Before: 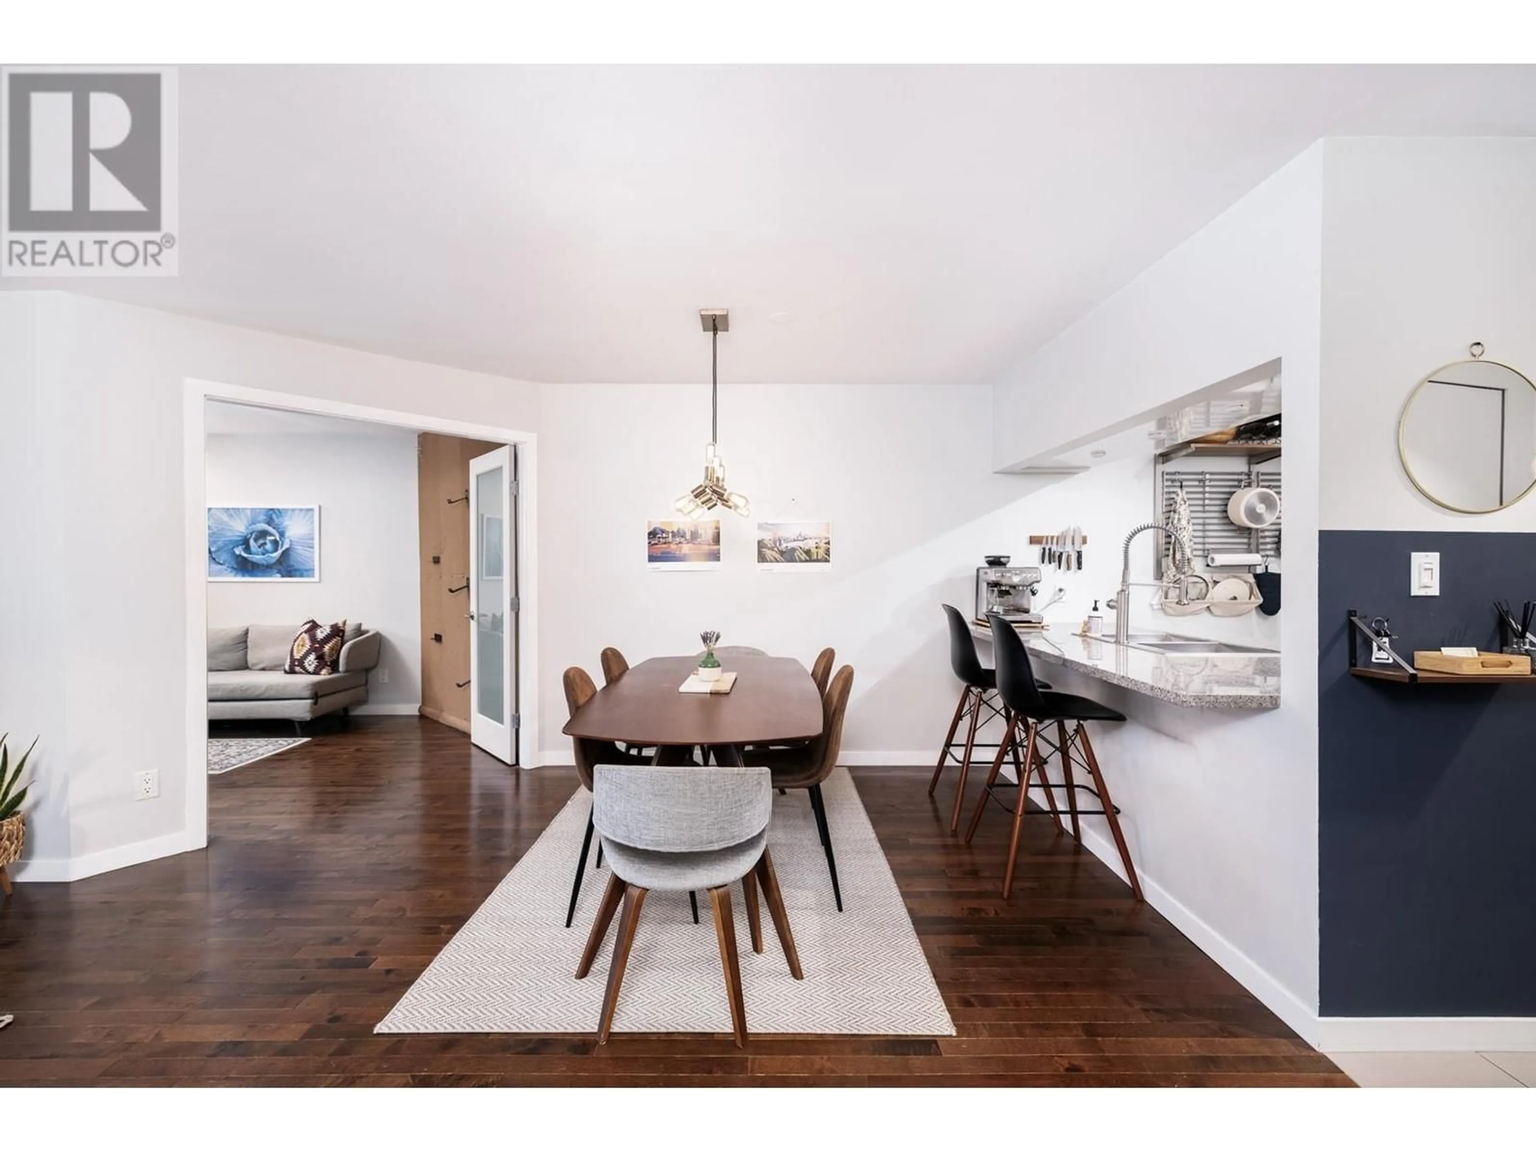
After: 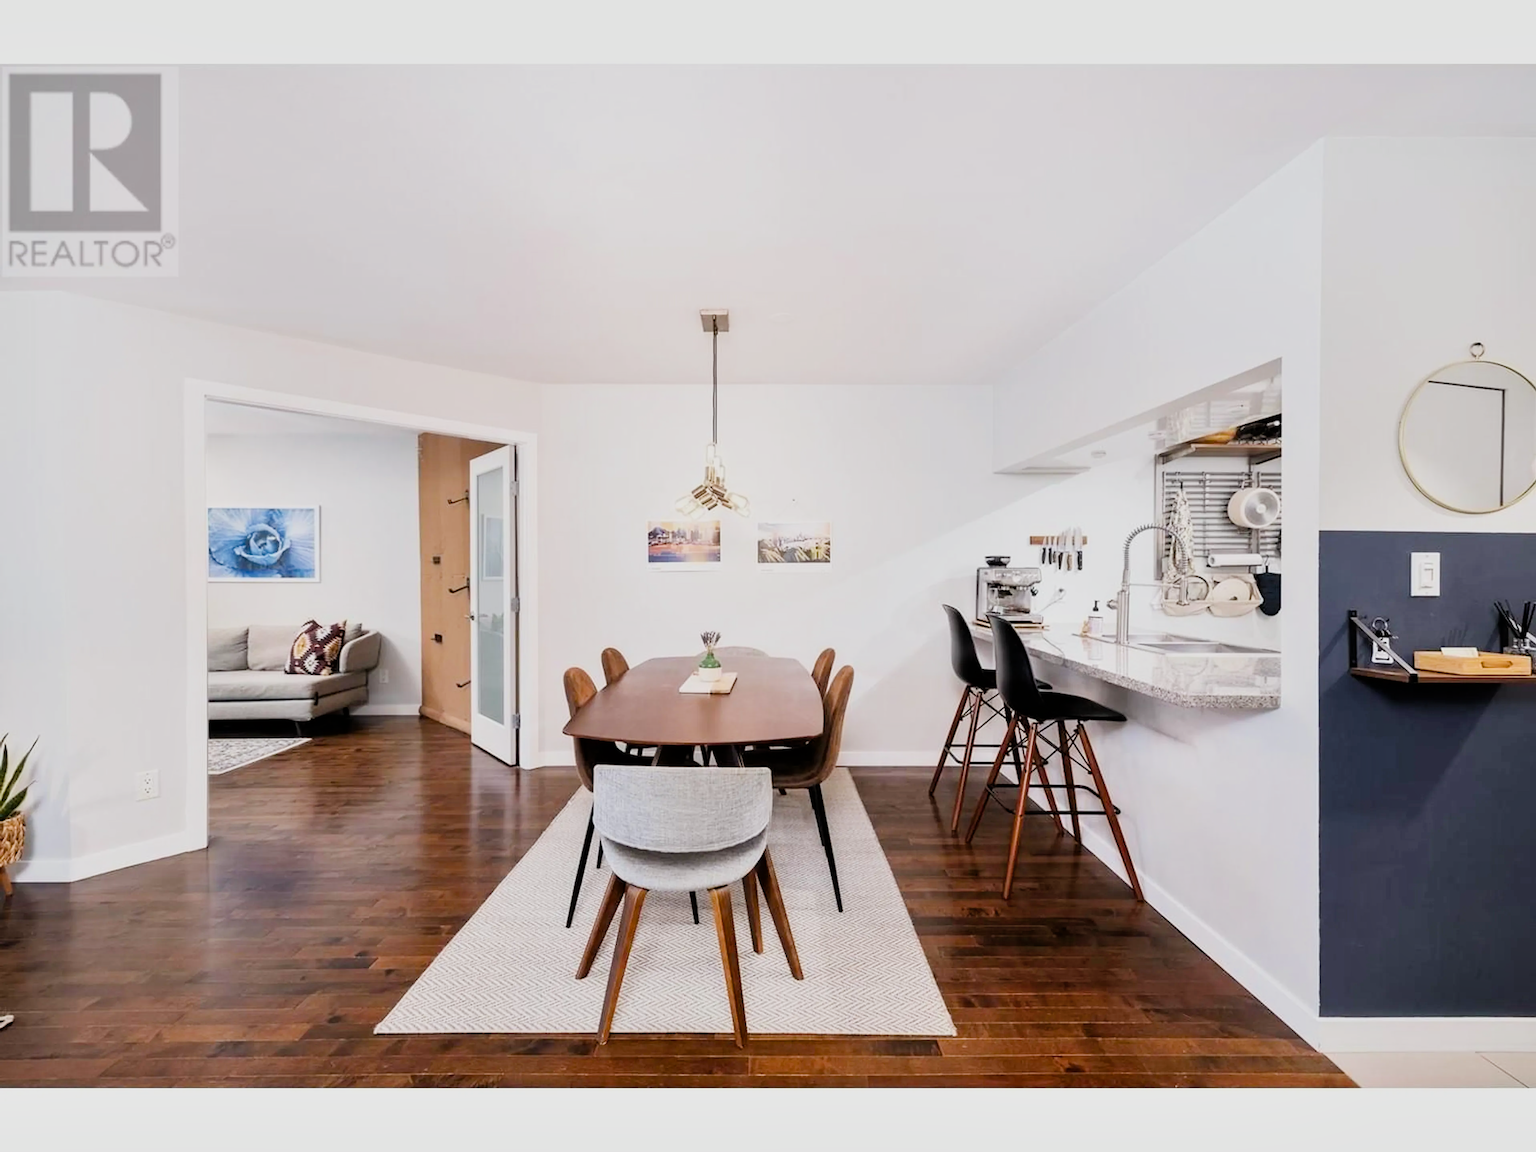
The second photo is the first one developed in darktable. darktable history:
color balance rgb: power › chroma 0.26%, power › hue 62.59°, perceptual saturation grading › global saturation 40.926%, global vibrance -22.899%
sharpen: radius 1.475, amount 0.409, threshold 1.28
filmic rgb: black relative exposure -7.65 EV, white relative exposure 4.56 EV, hardness 3.61
shadows and highlights: shadows 37.5, highlights -27.3, soften with gaussian
exposure: exposure 0.601 EV, compensate highlight preservation false
